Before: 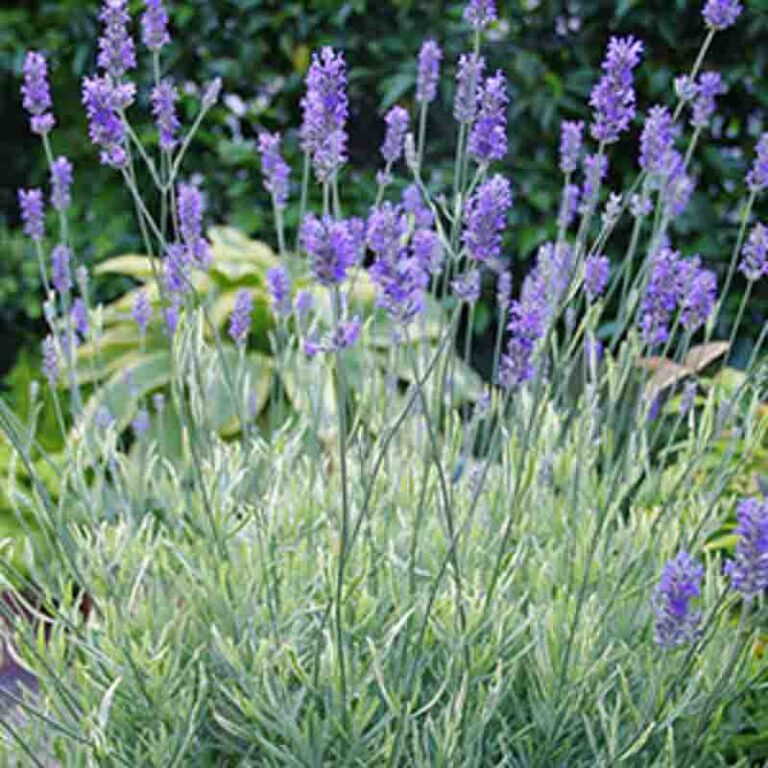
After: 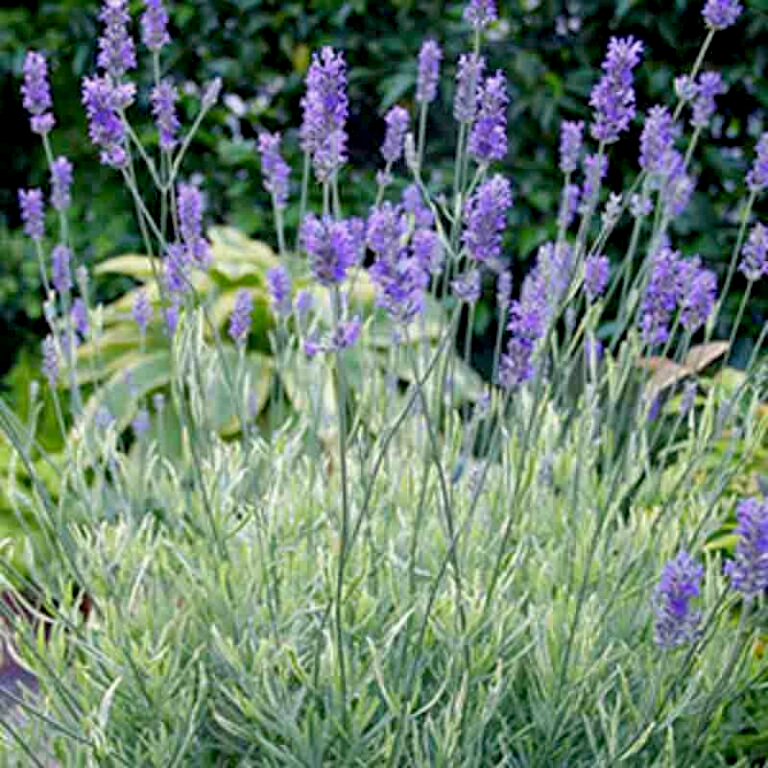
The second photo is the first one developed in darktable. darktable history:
exposure: black level correction 0.01, exposure 0.014 EV, compensate highlight preservation false
white balance: red 1.009, blue 0.985
